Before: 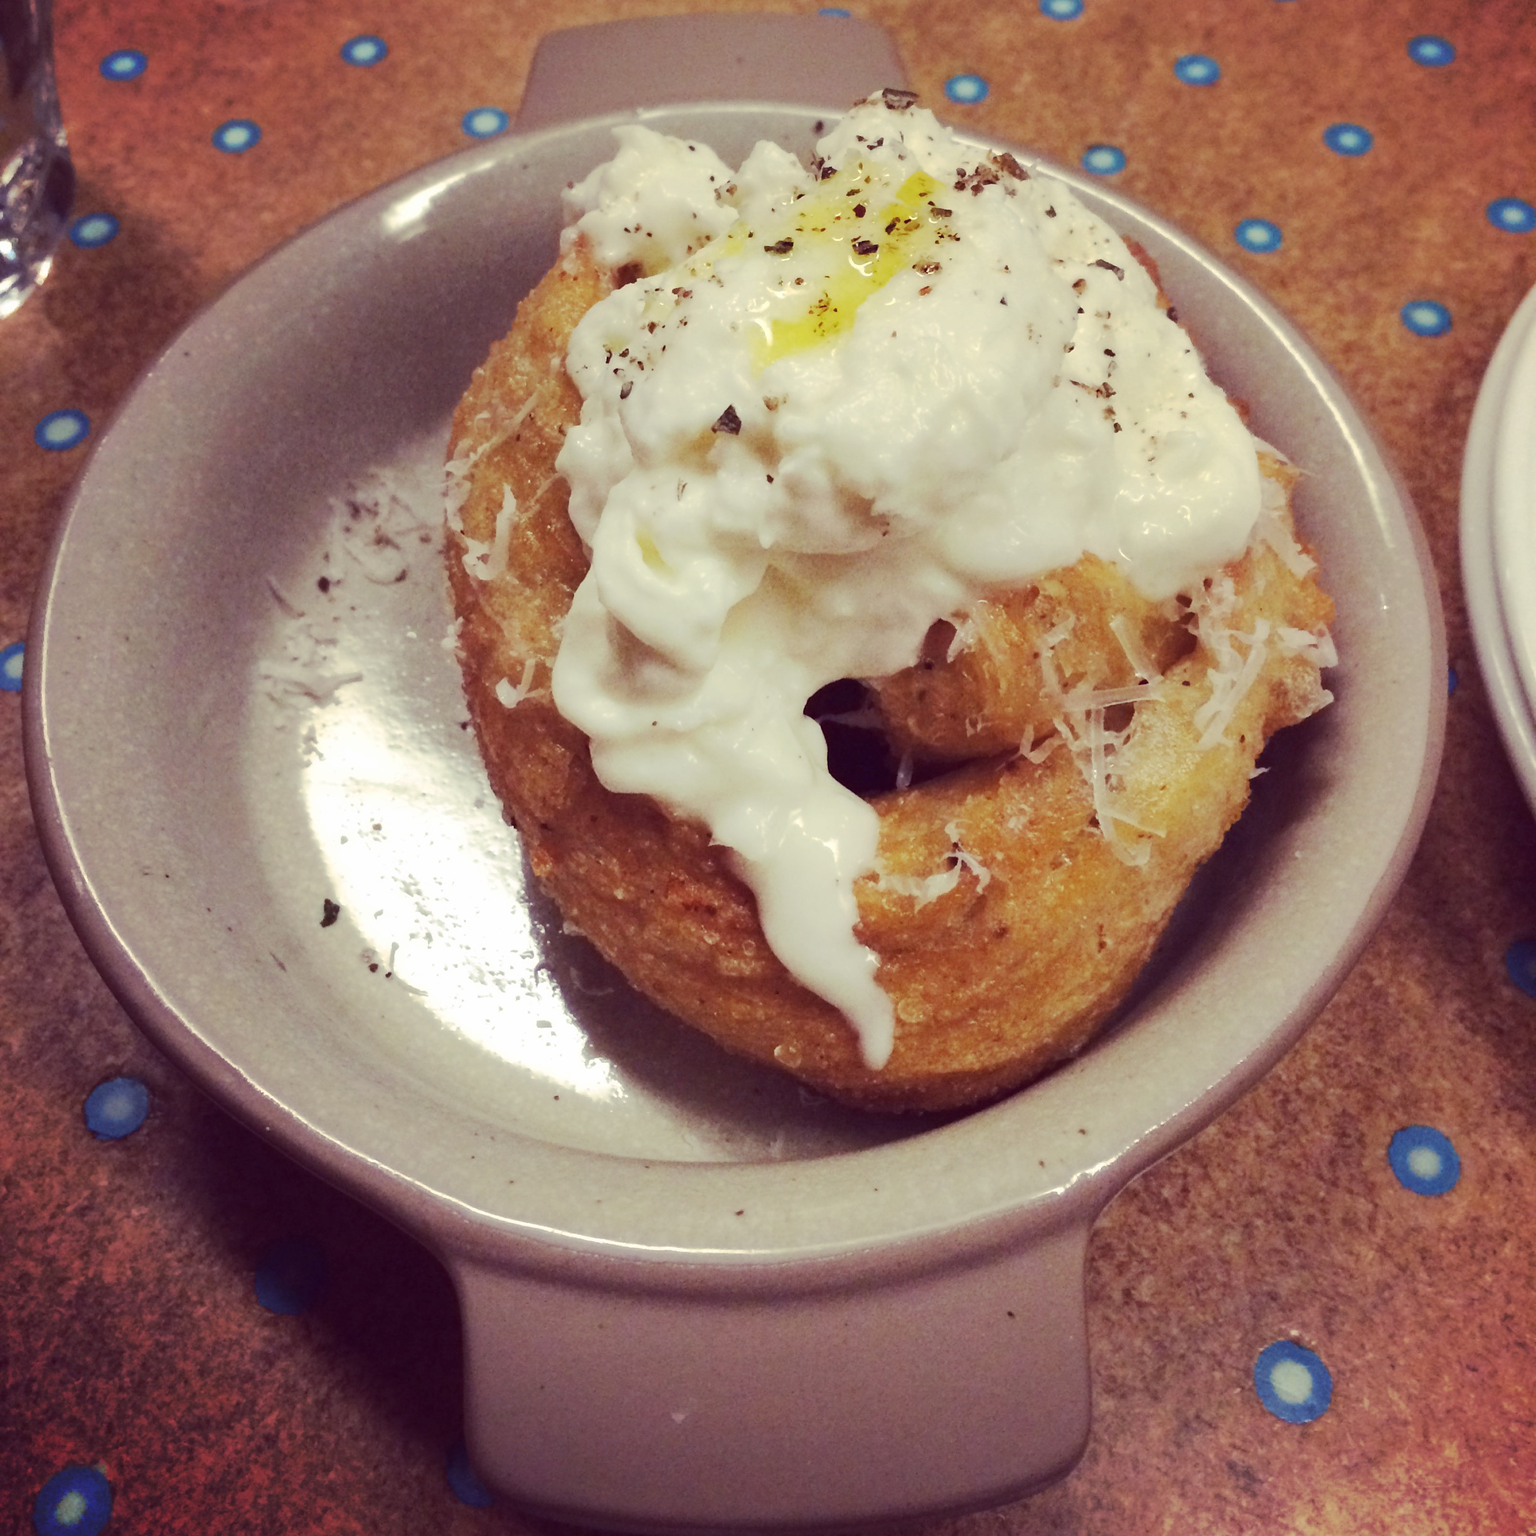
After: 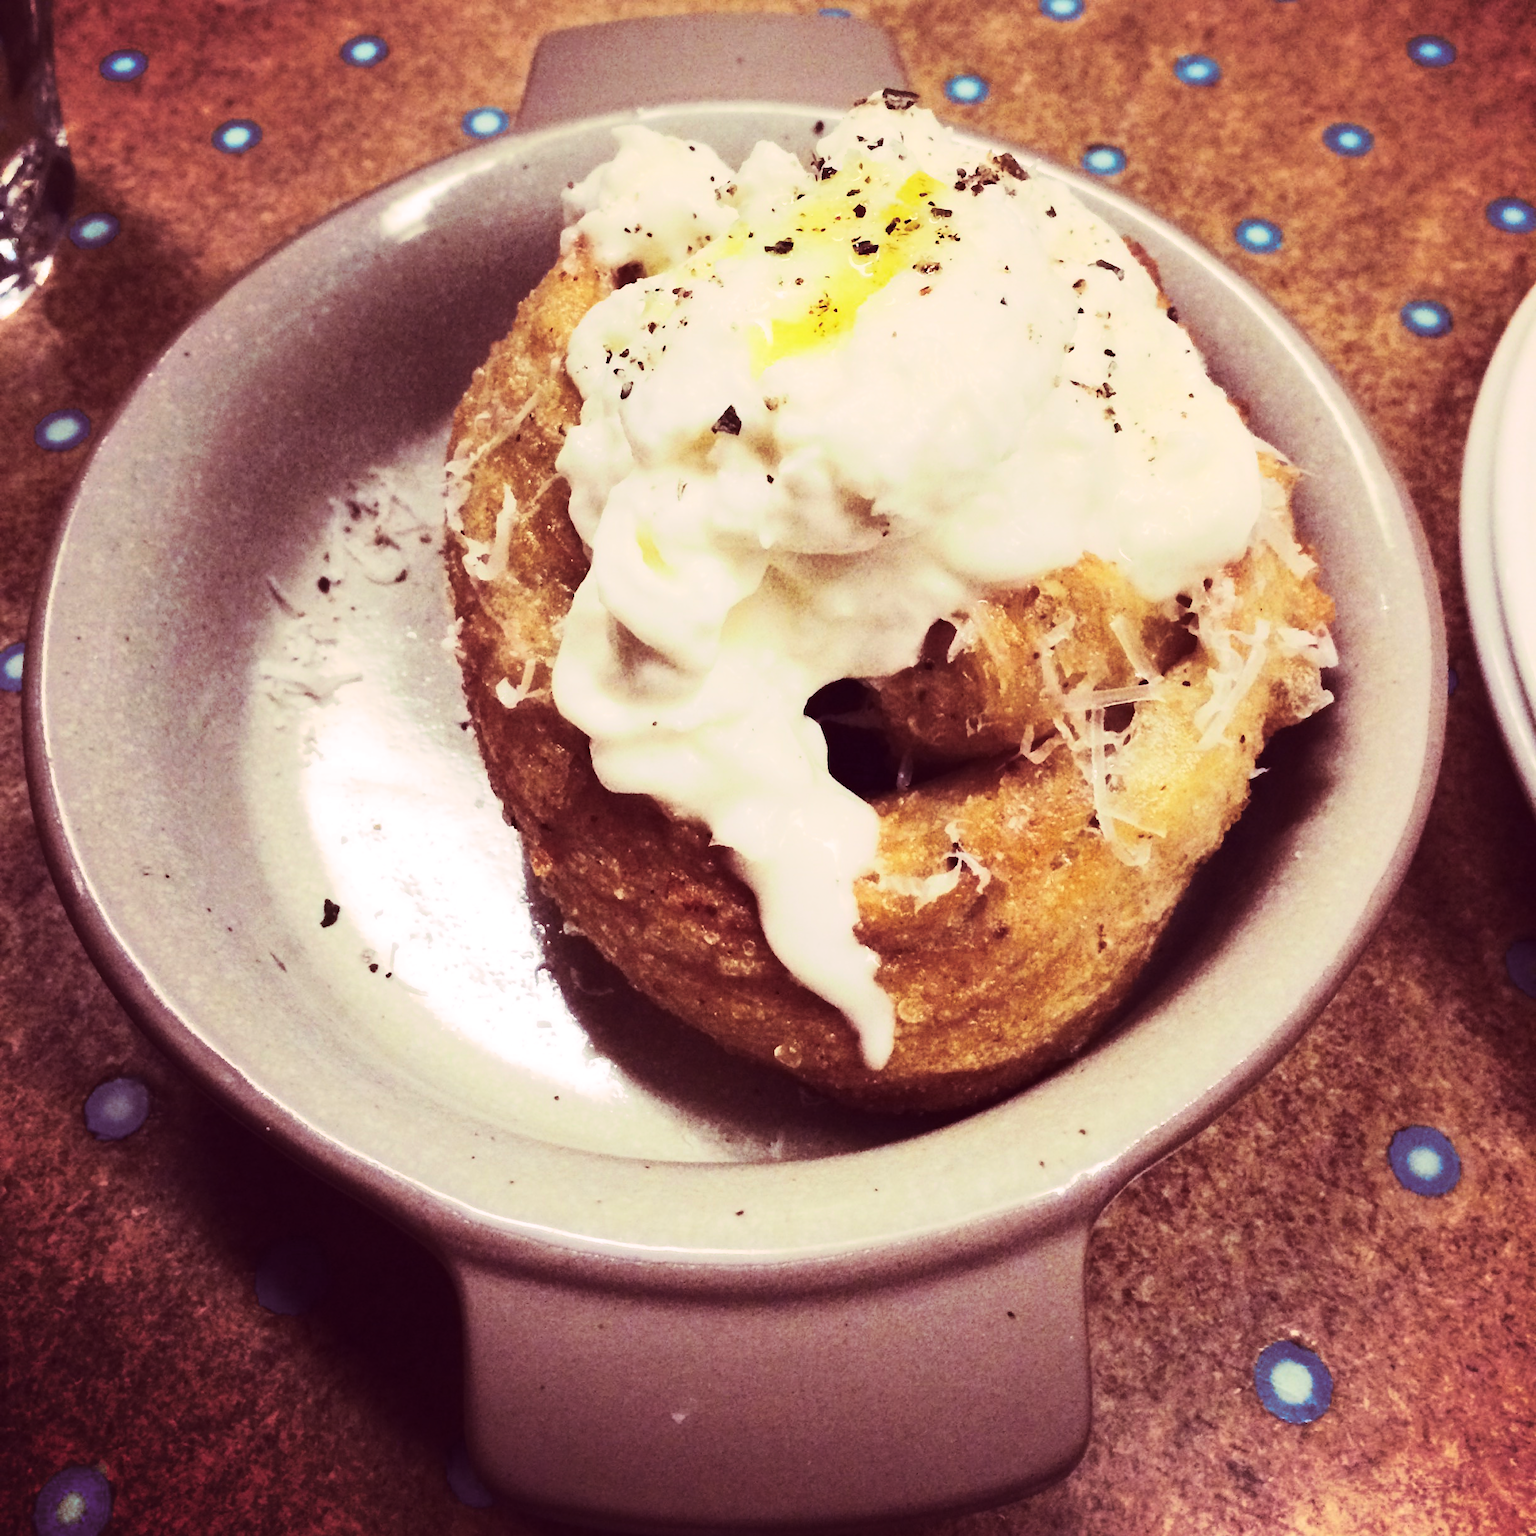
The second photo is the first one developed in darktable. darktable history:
split-toning: highlights › hue 298.8°, highlights › saturation 0.73, compress 41.76%
contrast brightness saturation: contrast 0.4, brightness 0.1, saturation 0.21
